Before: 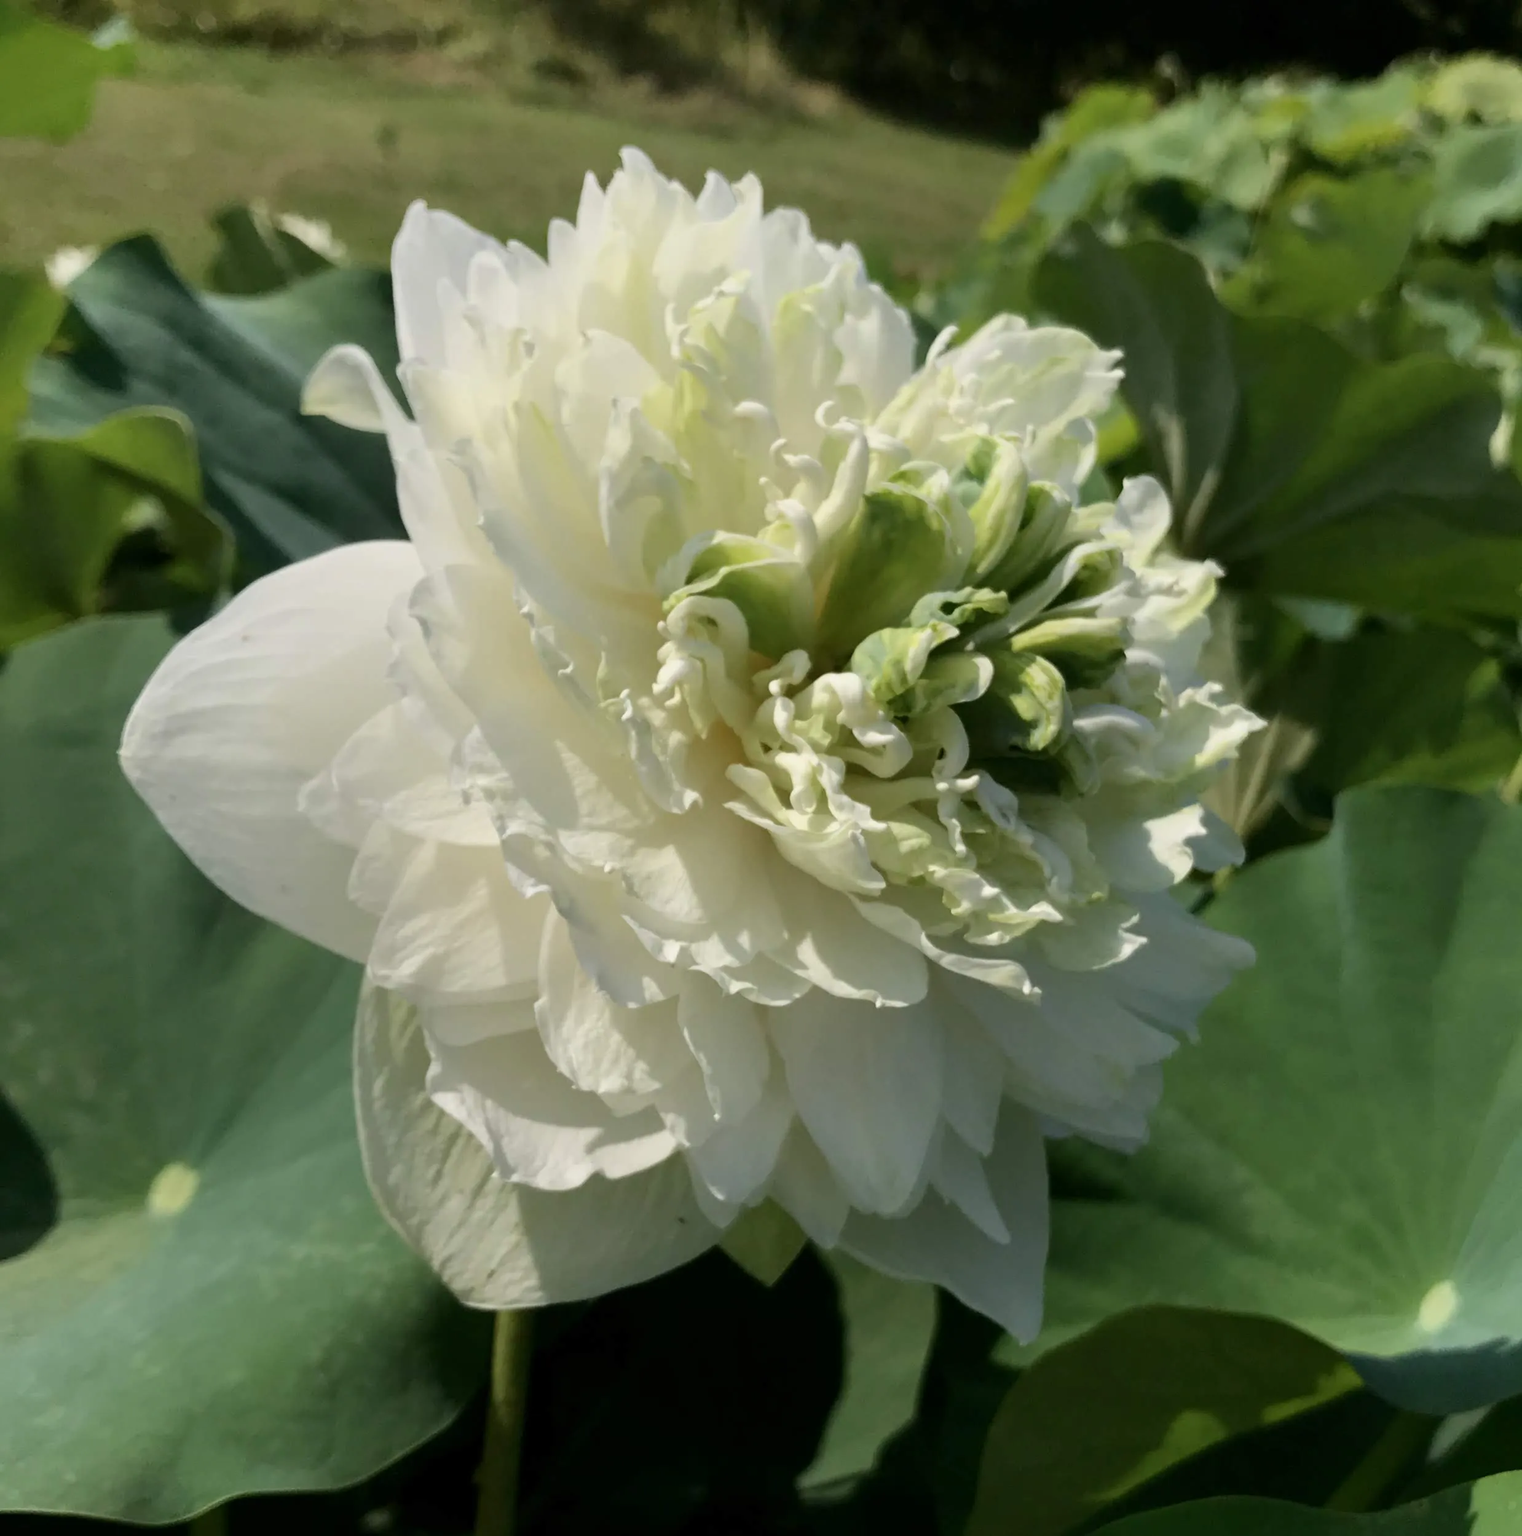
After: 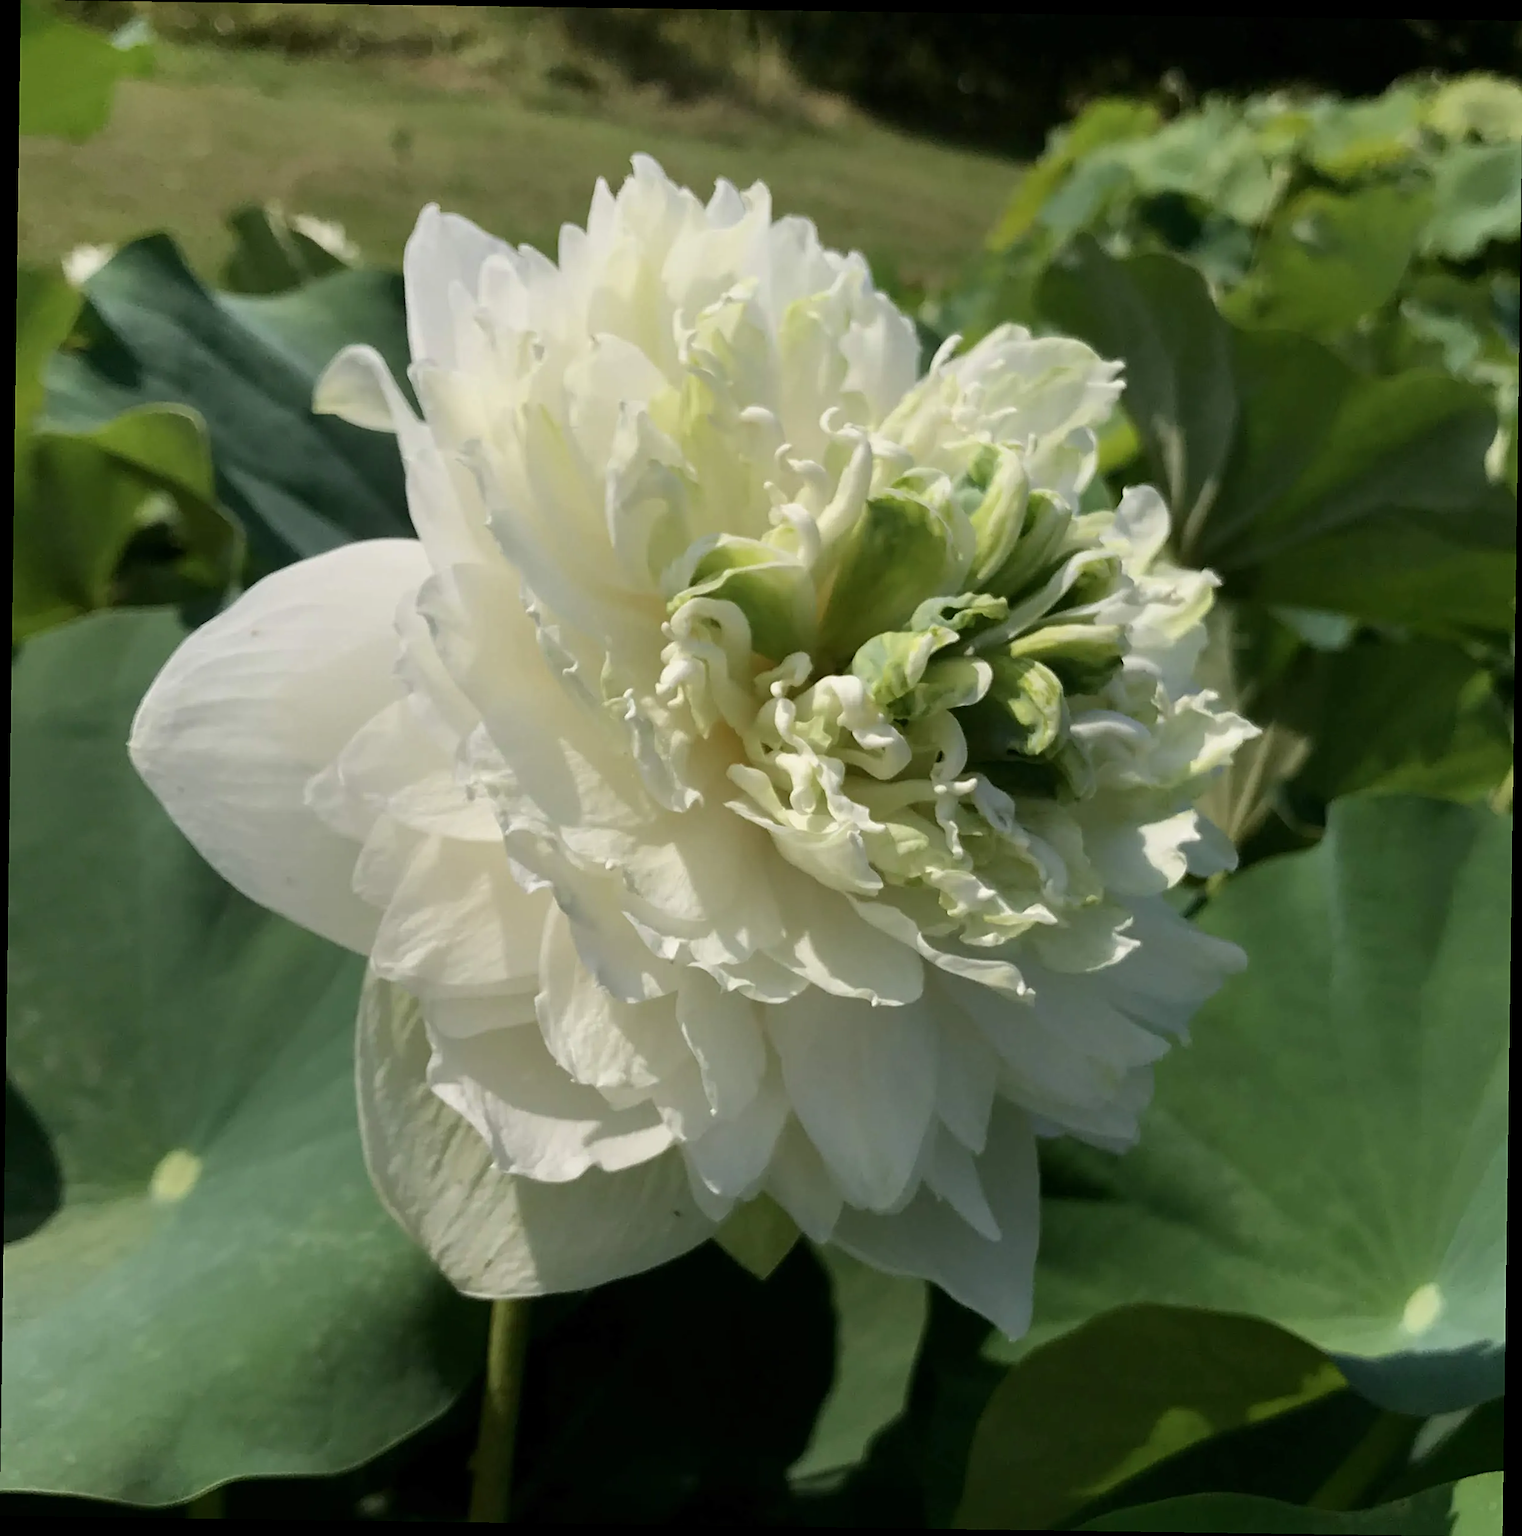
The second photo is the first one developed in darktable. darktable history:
rotate and perspective: rotation 0.8°, automatic cropping off
sharpen: on, module defaults
